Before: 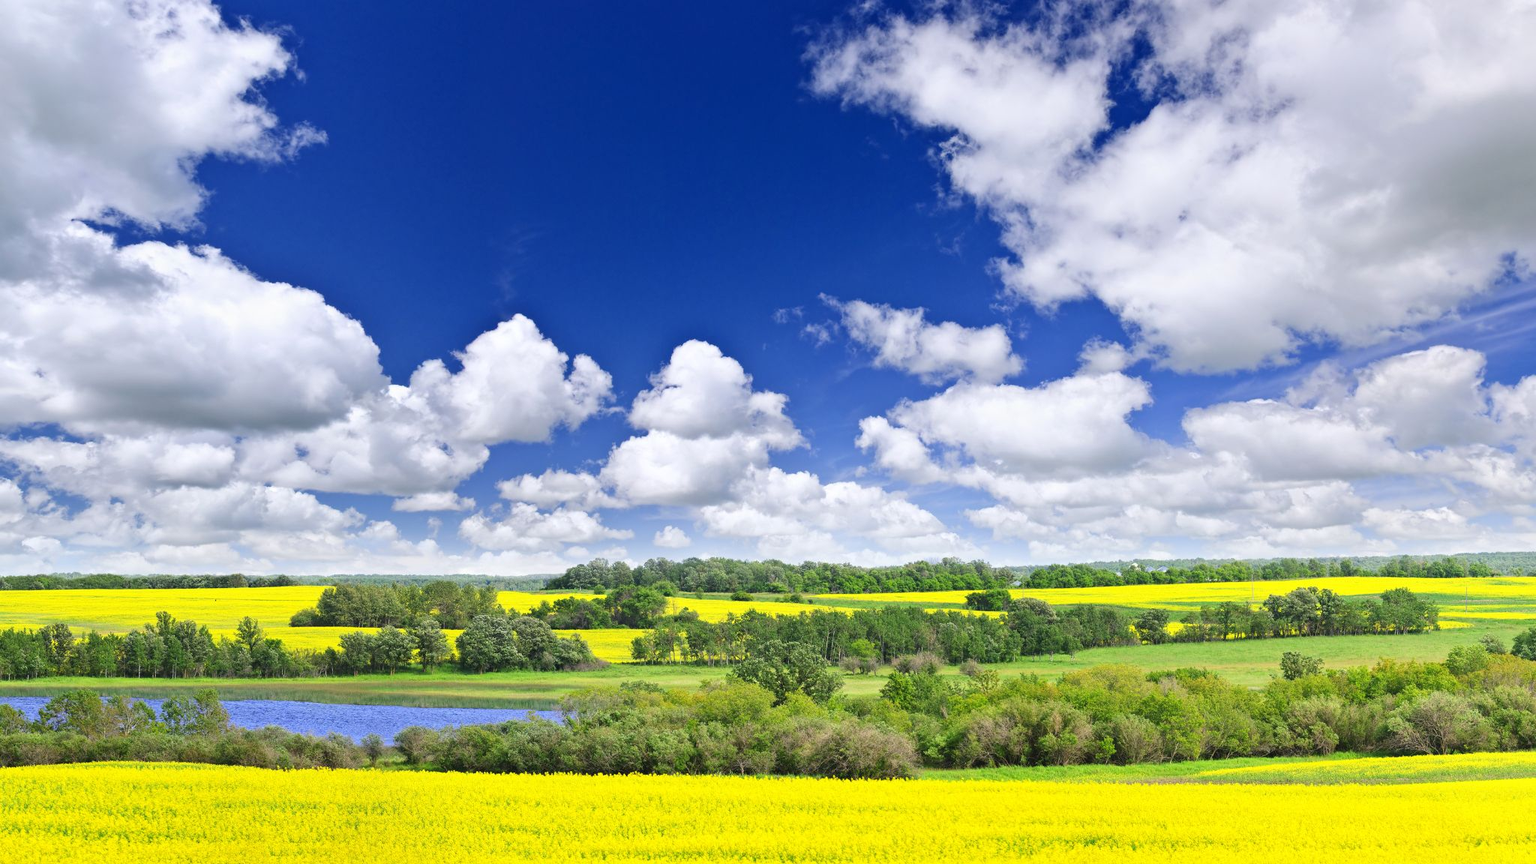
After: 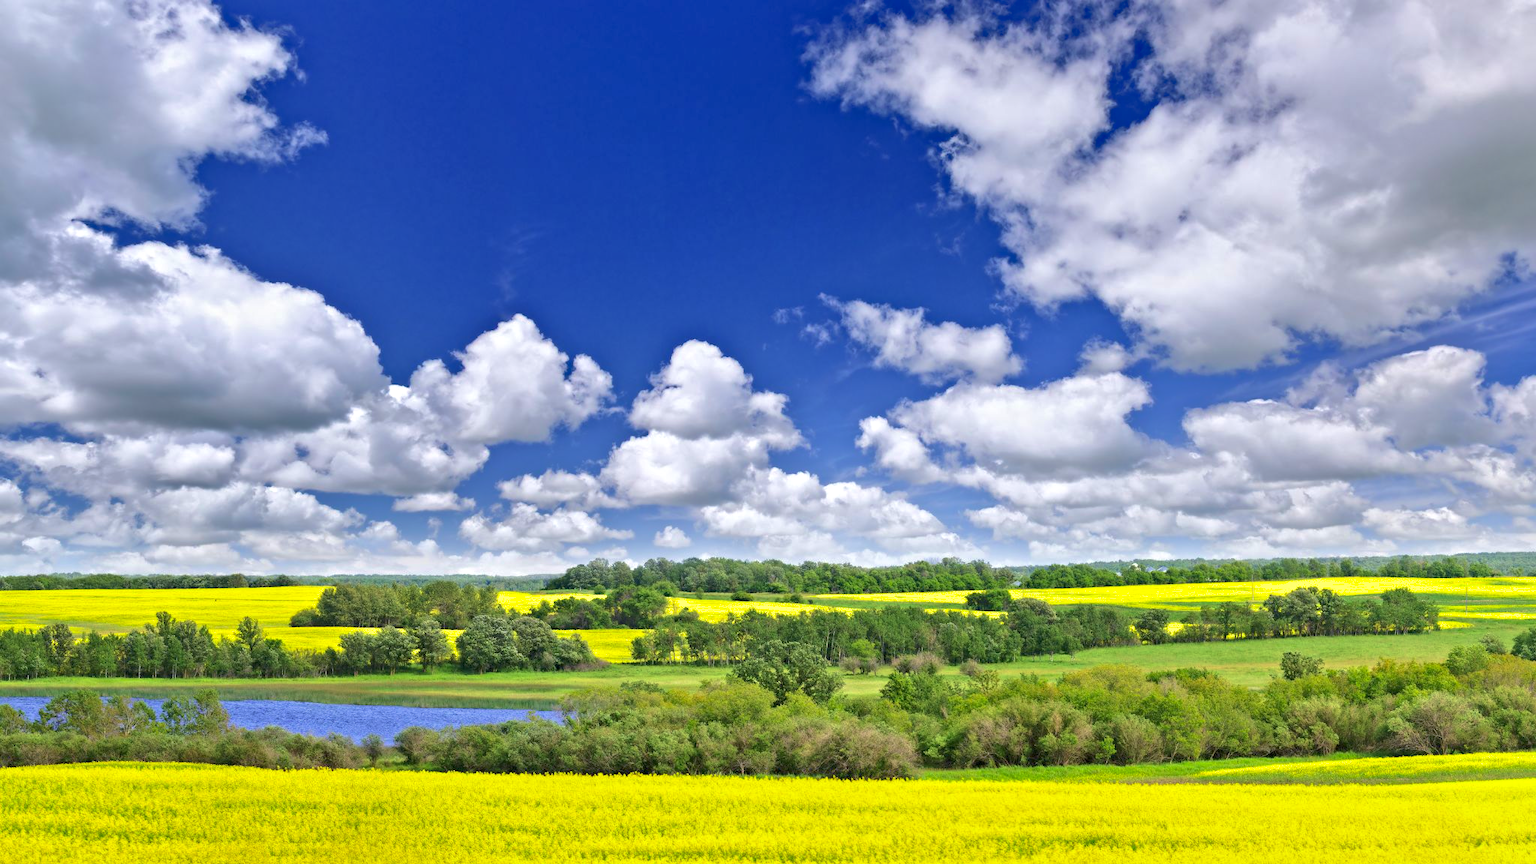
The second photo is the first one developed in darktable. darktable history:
shadows and highlights: on, module defaults
contrast equalizer: y [[0.5, 0.5, 0.544, 0.569, 0.5, 0.5], [0.5 ×6], [0.5 ×6], [0 ×6], [0 ×6]]
velvia: on, module defaults
